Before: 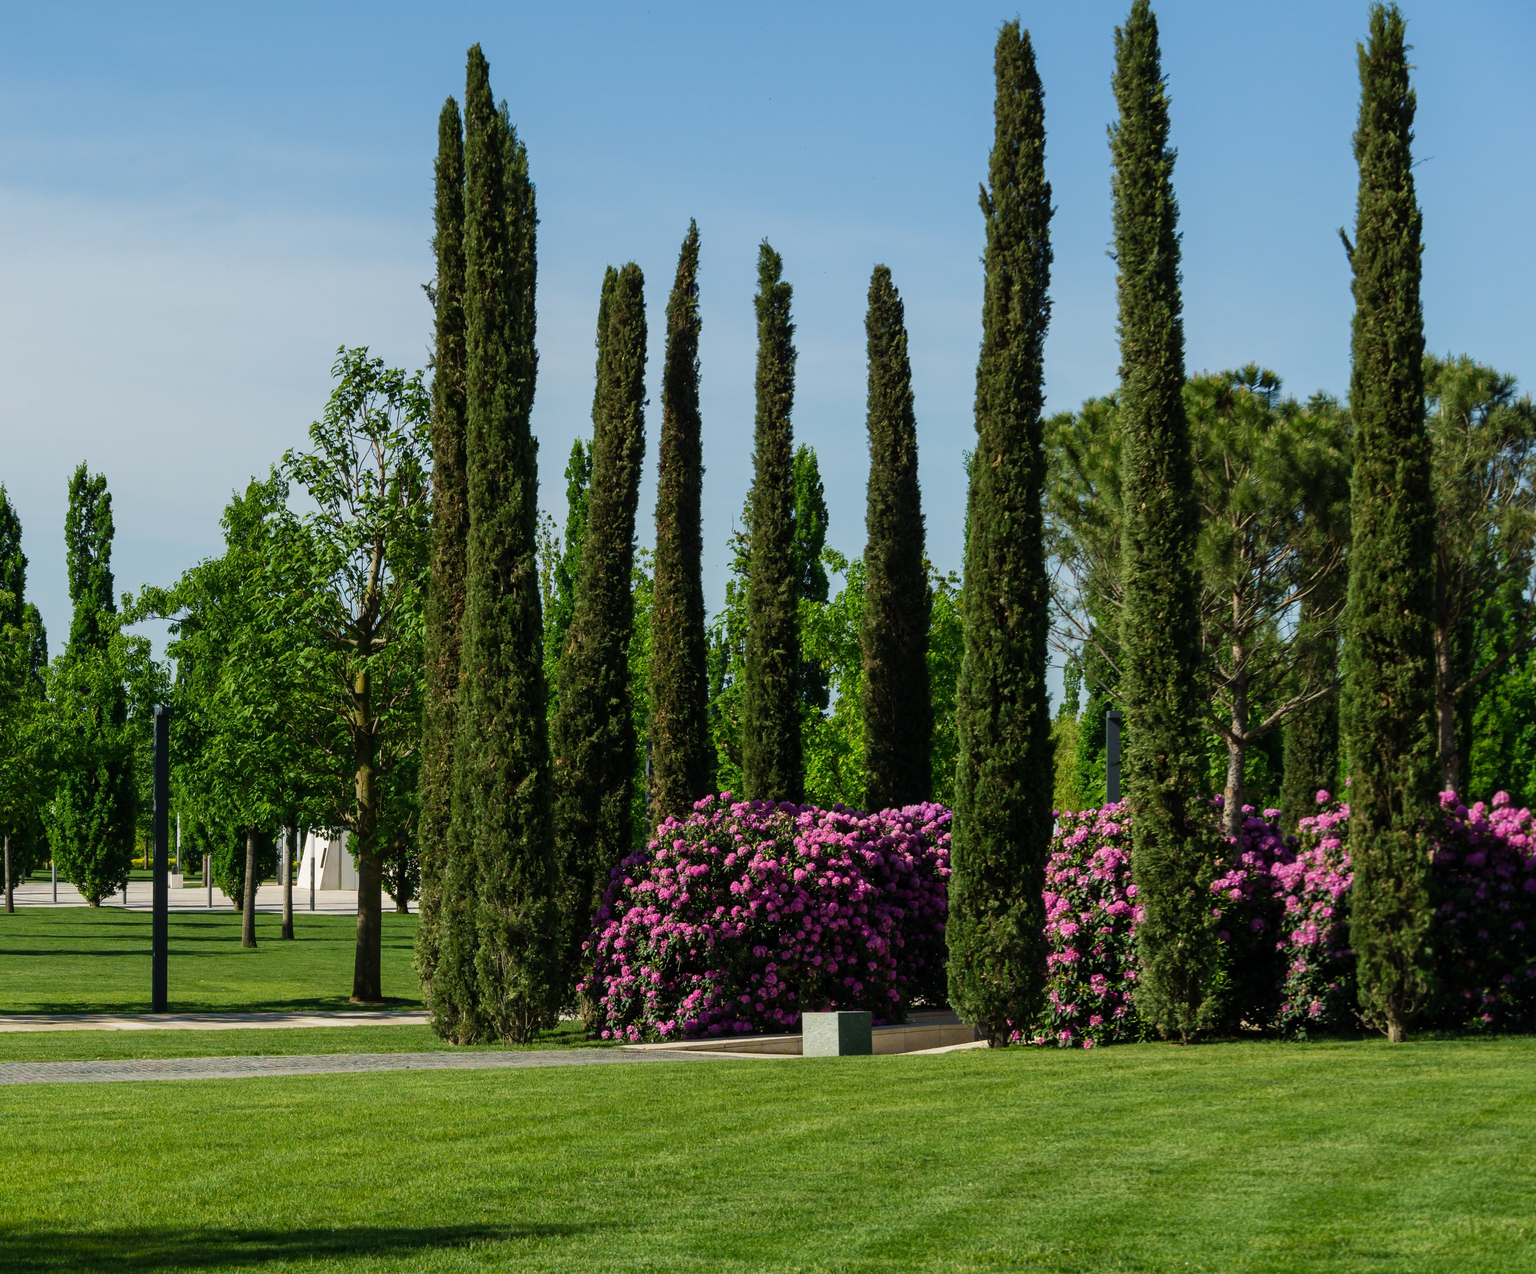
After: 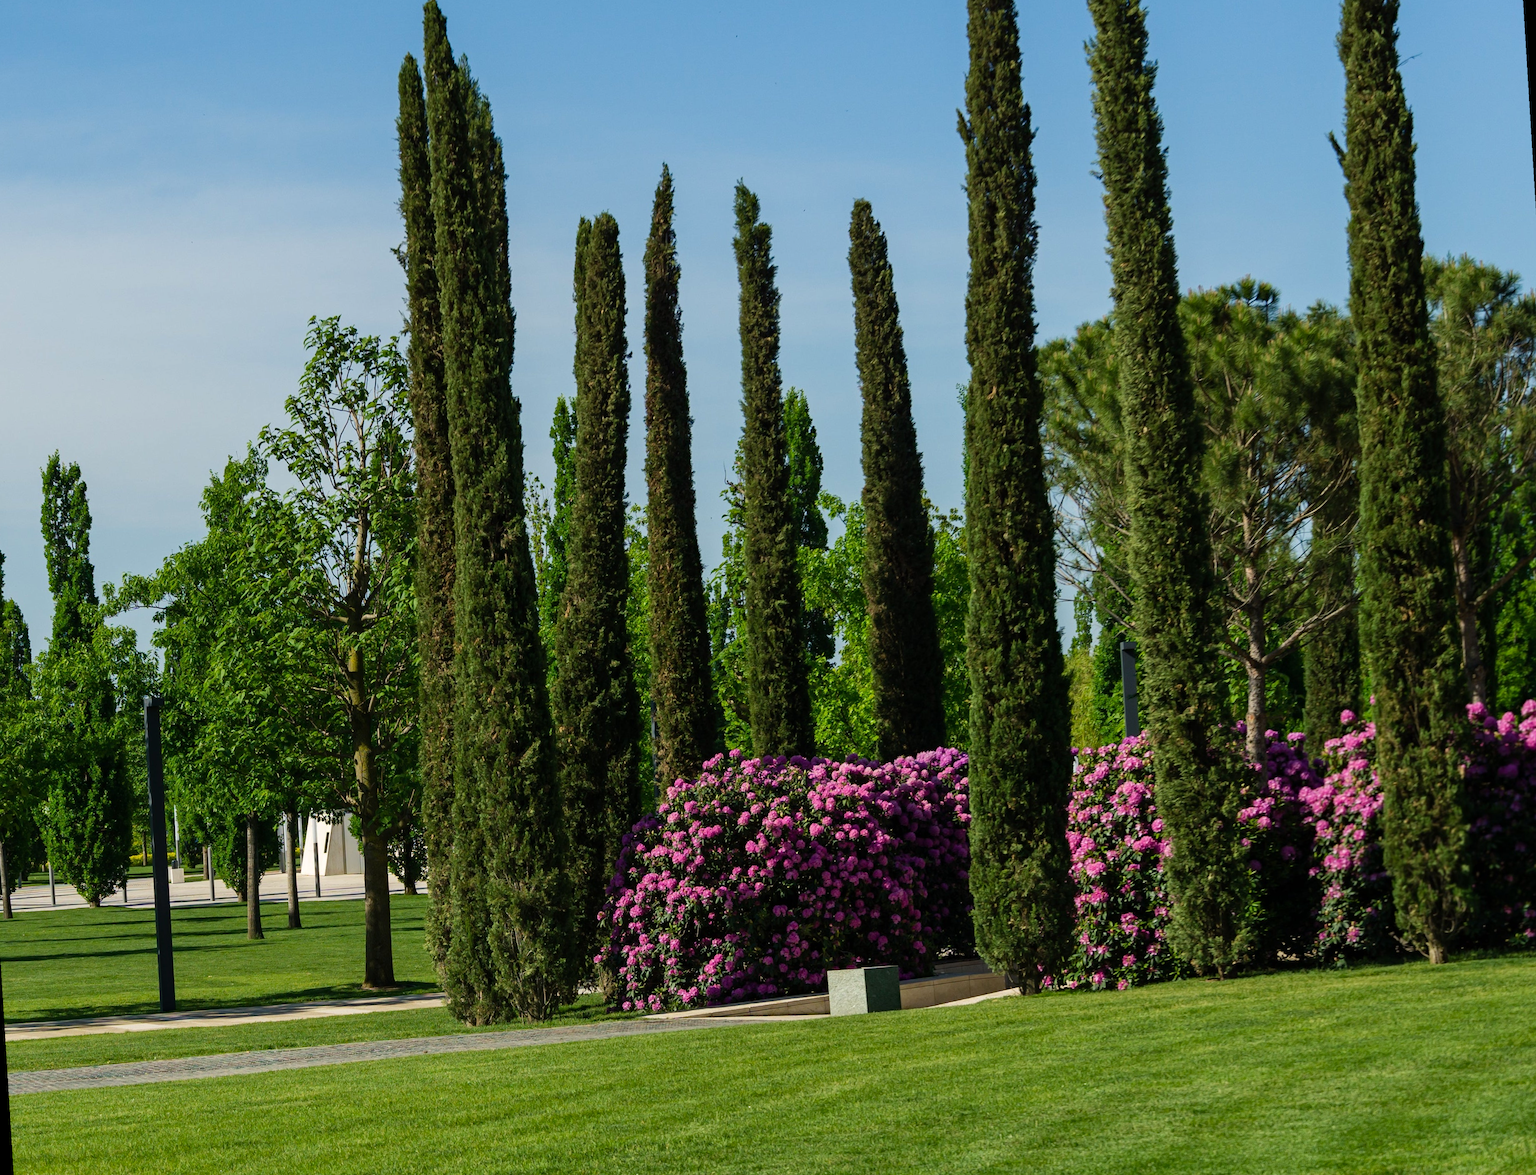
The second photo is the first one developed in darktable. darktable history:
haze removal: compatibility mode true, adaptive false
rotate and perspective: rotation -3.52°, crop left 0.036, crop right 0.964, crop top 0.081, crop bottom 0.919
